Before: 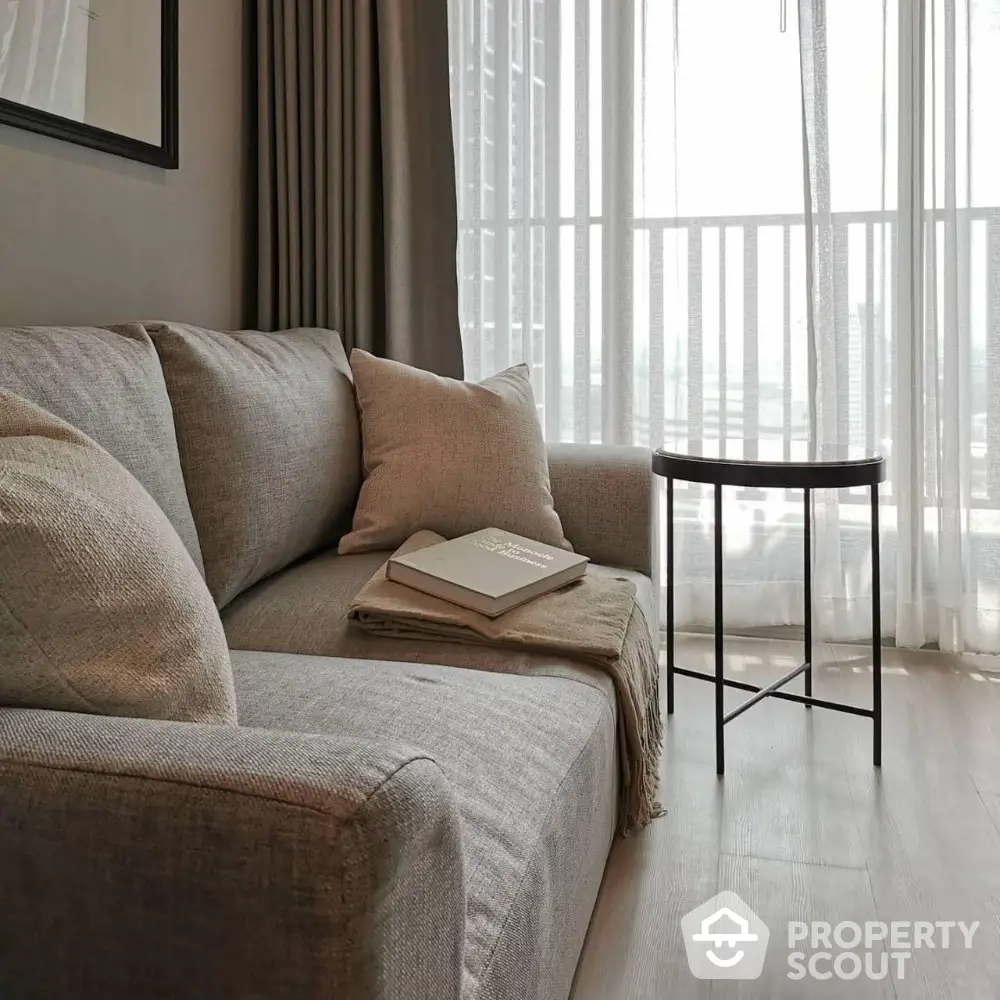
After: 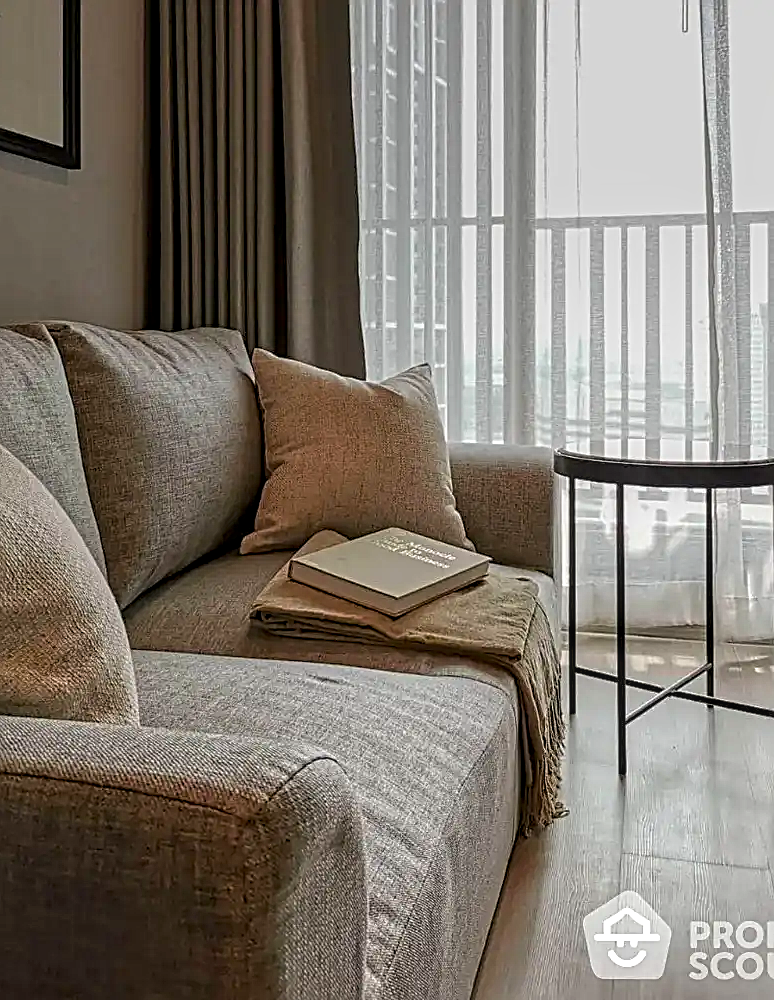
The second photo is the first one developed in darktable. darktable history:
contrast equalizer: y [[0.5, 0.5, 0.5, 0.539, 0.64, 0.611], [0.5 ×6], [0.5 ×6], [0 ×6], [0 ×6]]
graduated density: on, module defaults
crop: left 9.88%, right 12.664%
color balance rgb: perceptual saturation grading › global saturation 30%, global vibrance 20%
sharpen: on, module defaults
local contrast: on, module defaults
